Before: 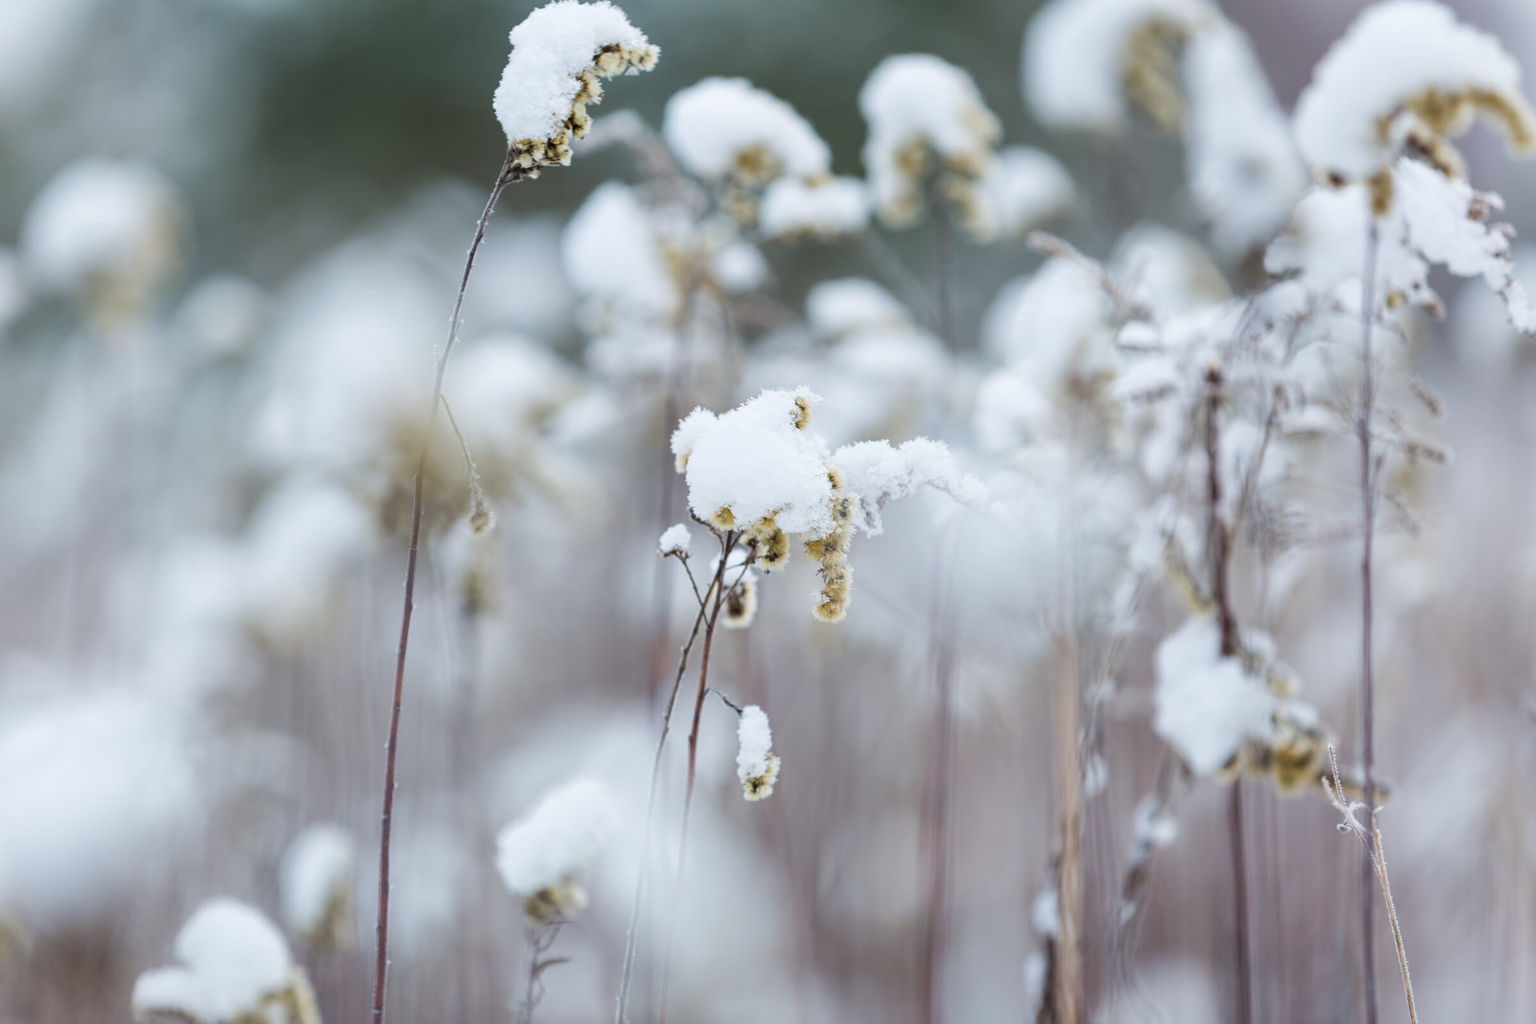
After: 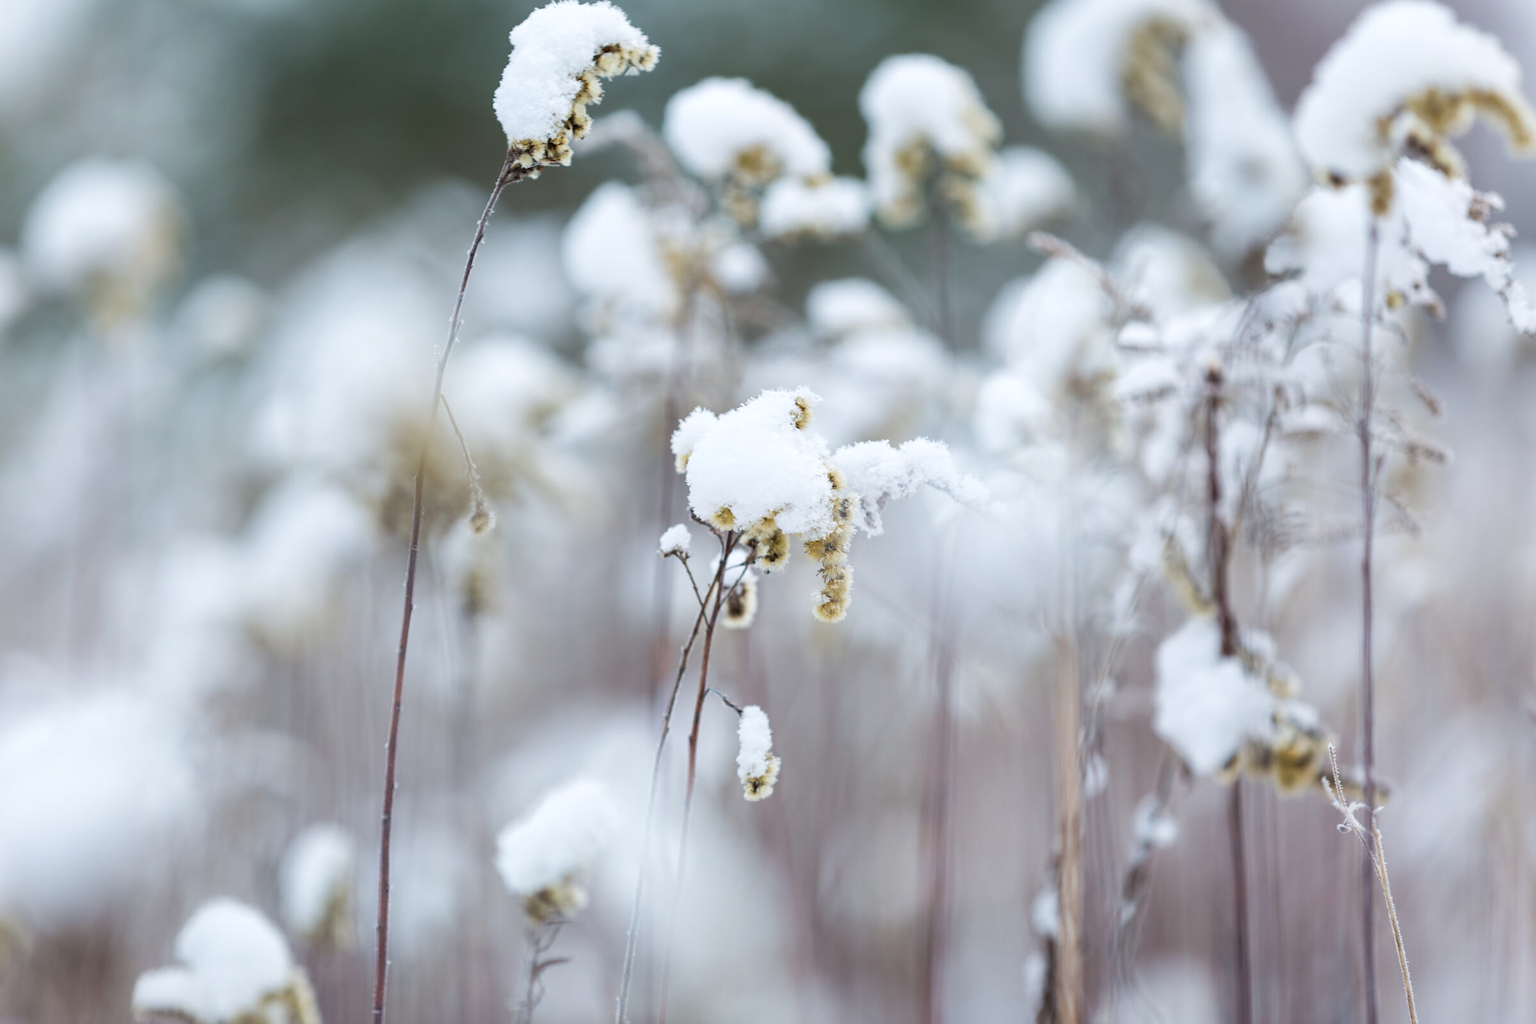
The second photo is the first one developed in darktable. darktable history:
exposure: exposure 0.127 EV, compensate exposure bias true, compensate highlight preservation false
